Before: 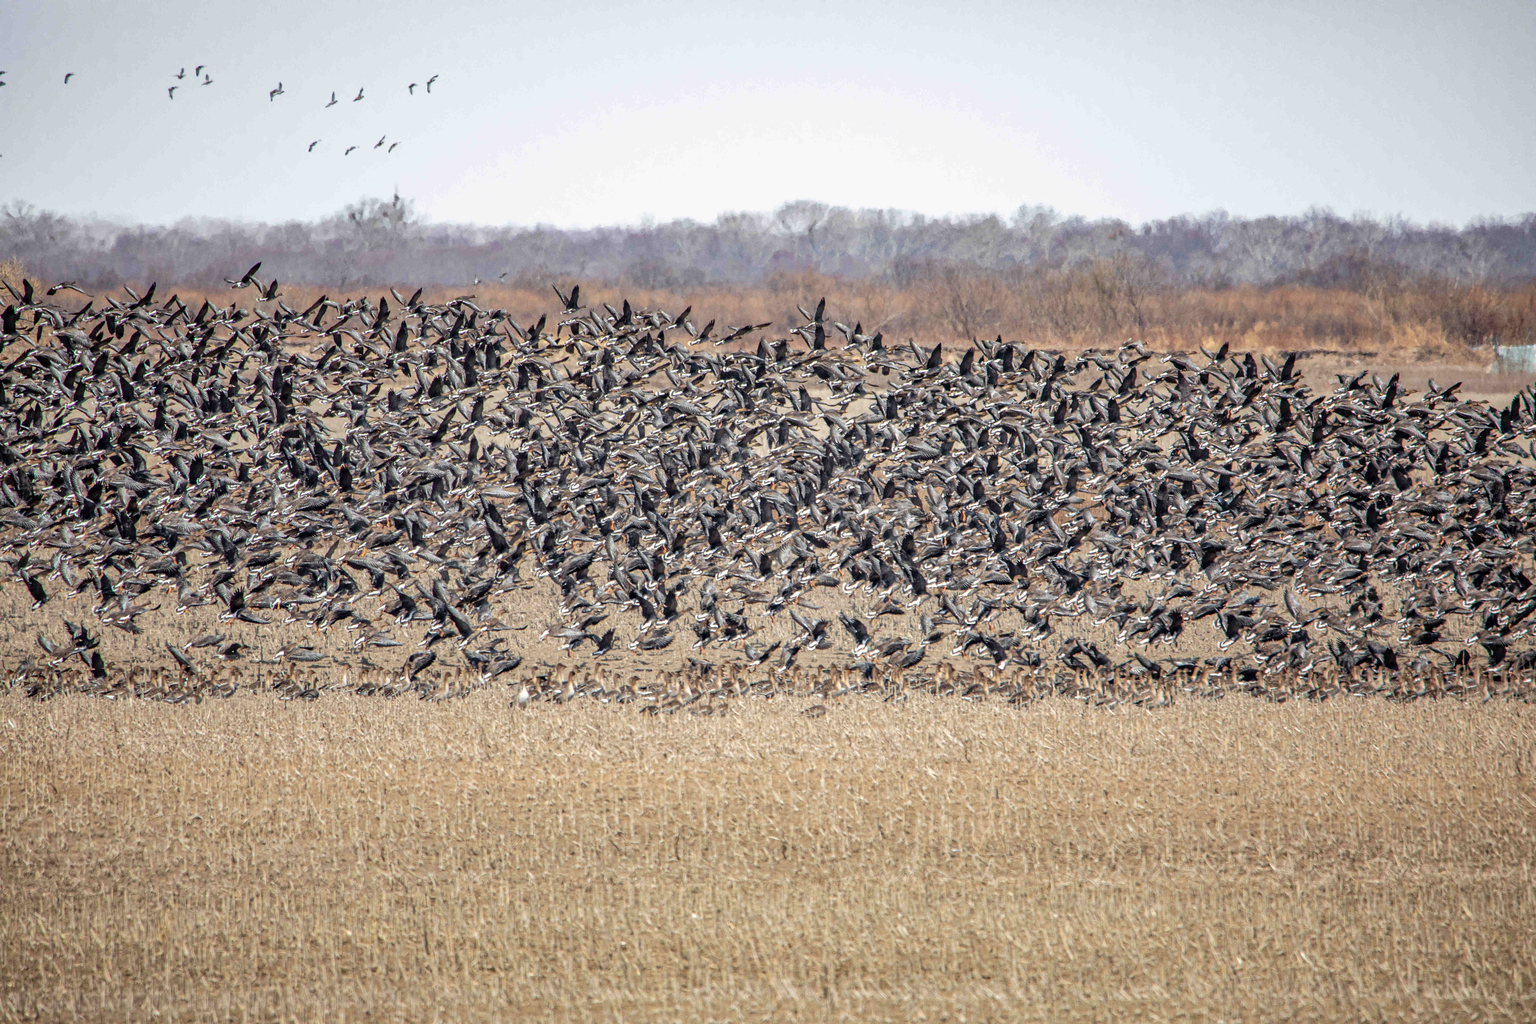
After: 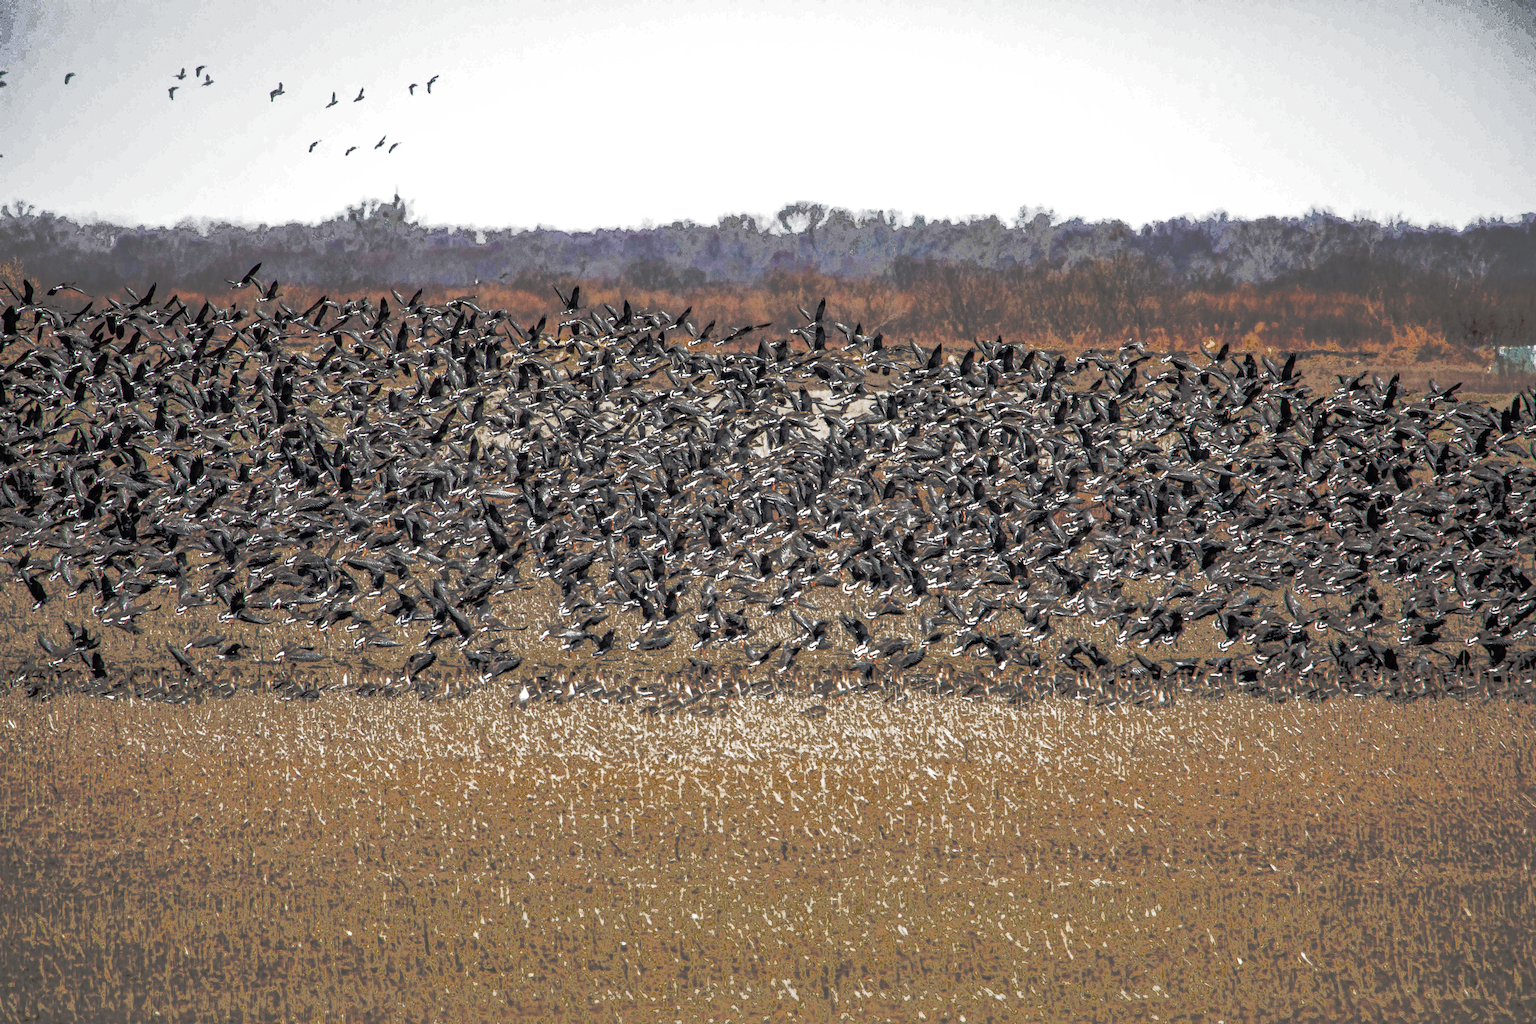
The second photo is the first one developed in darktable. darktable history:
local contrast: mode bilateral grid, contrast 15, coarseness 36, detail 105%, midtone range 0.2
fill light: exposure -0.73 EV, center 0.69, width 2.2
filmic rgb: black relative exposure -8.2 EV, white relative exposure 2.2 EV, threshold 3 EV, hardness 7.11, latitude 75%, contrast 1.325, highlights saturation mix -2%, shadows ↔ highlights balance 30%, preserve chrominance RGB euclidean norm, color science v5 (2021), contrast in shadows safe, contrast in highlights safe, enable highlight reconstruction true
tone curve: curves: ch0 [(0, 0) (0.003, 0.032) (0.53, 0.368) (0.901, 0.866) (1, 1)], preserve colors none
